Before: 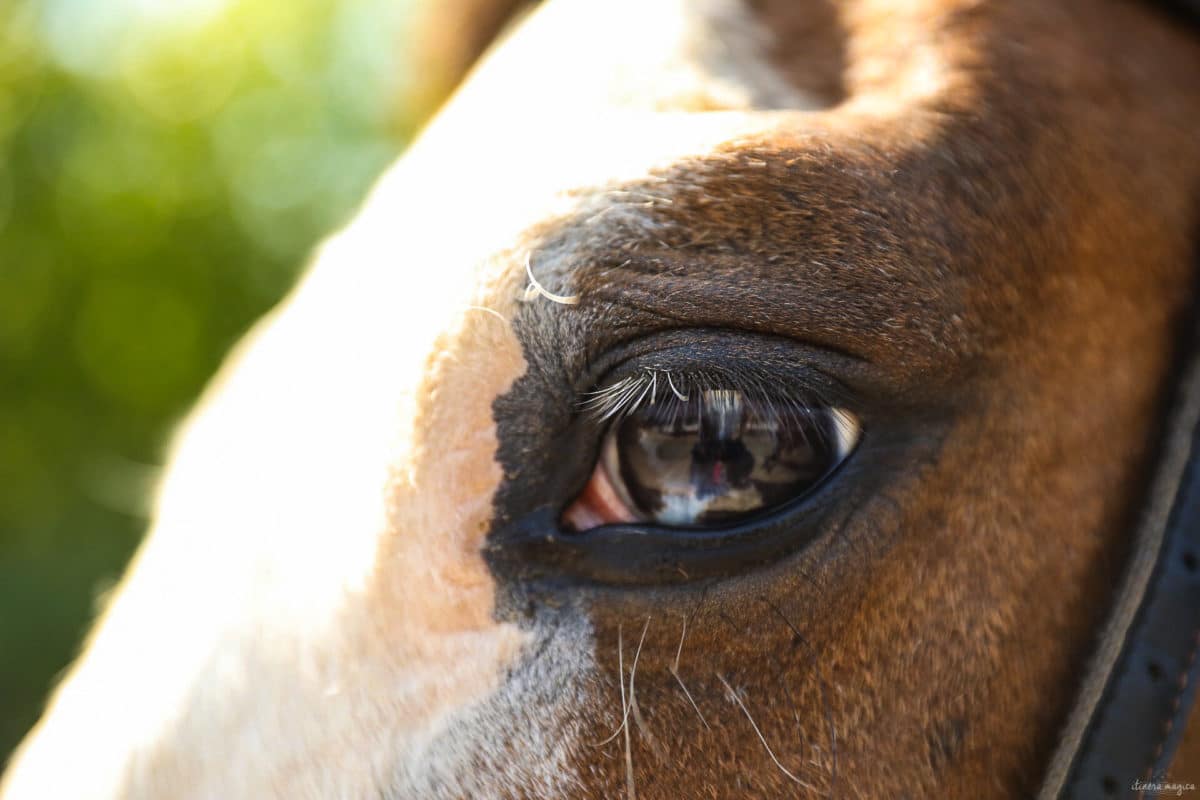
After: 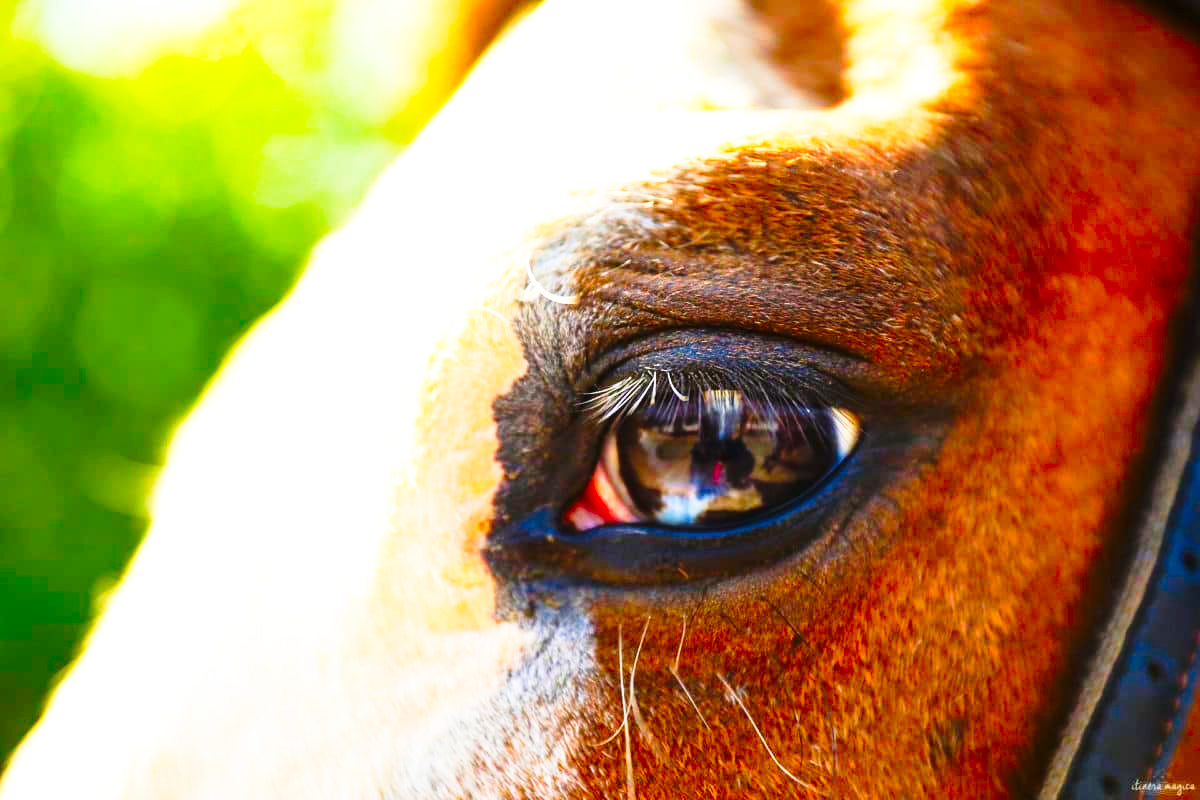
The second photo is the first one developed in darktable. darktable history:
color correction: highlights b* -0.027, saturation 2.11
base curve: curves: ch0 [(0, 0) (0.026, 0.03) (0.109, 0.232) (0.351, 0.748) (0.669, 0.968) (1, 1)], preserve colors none
